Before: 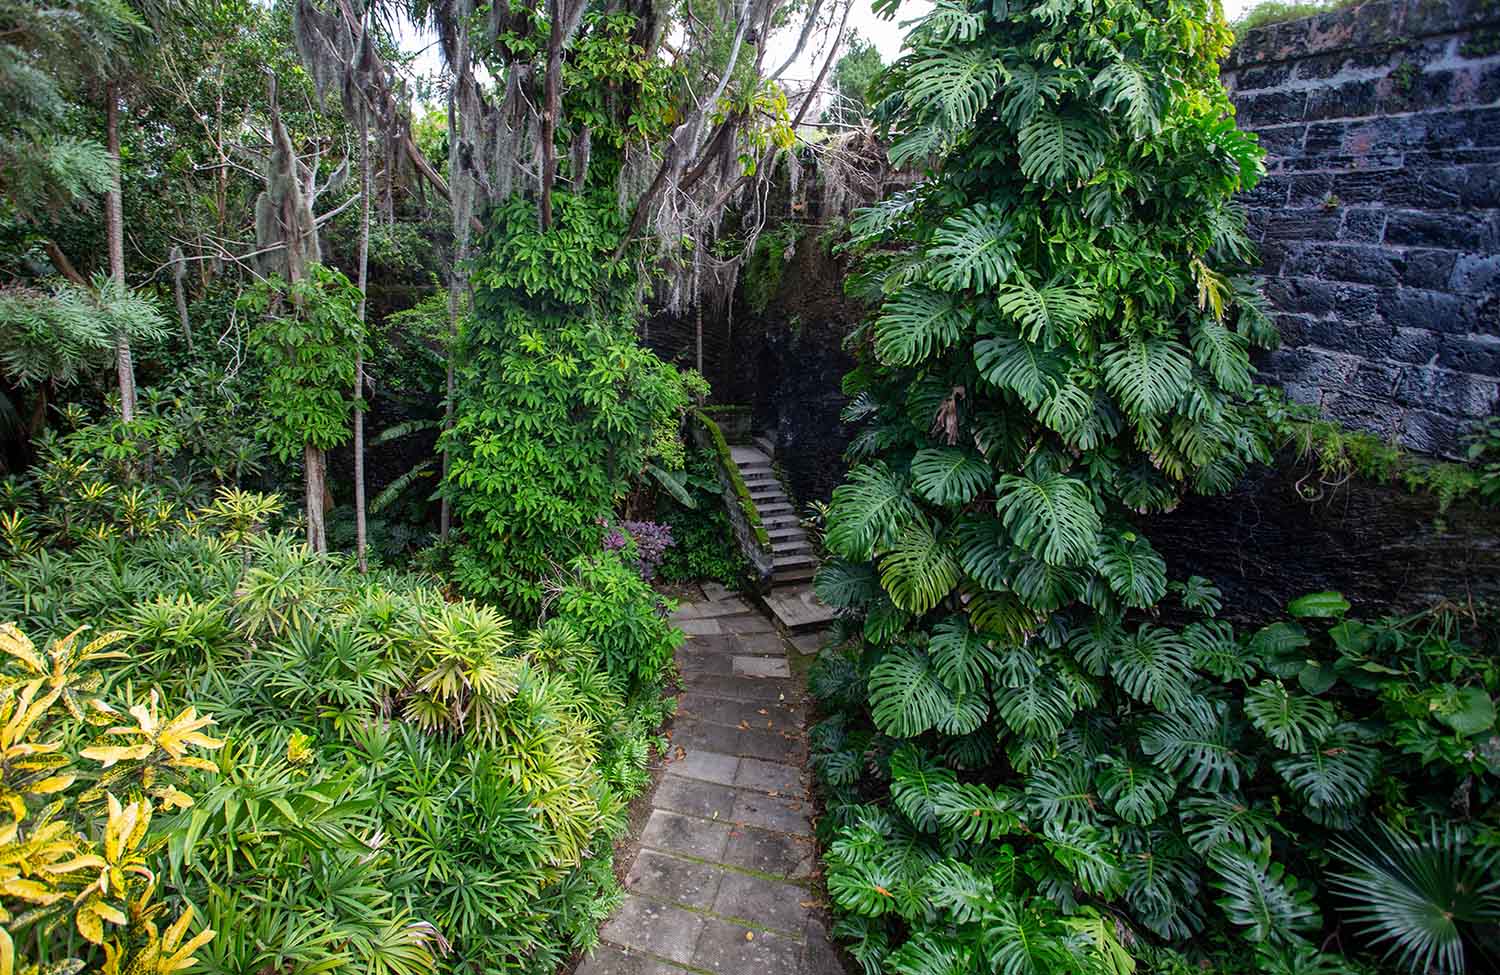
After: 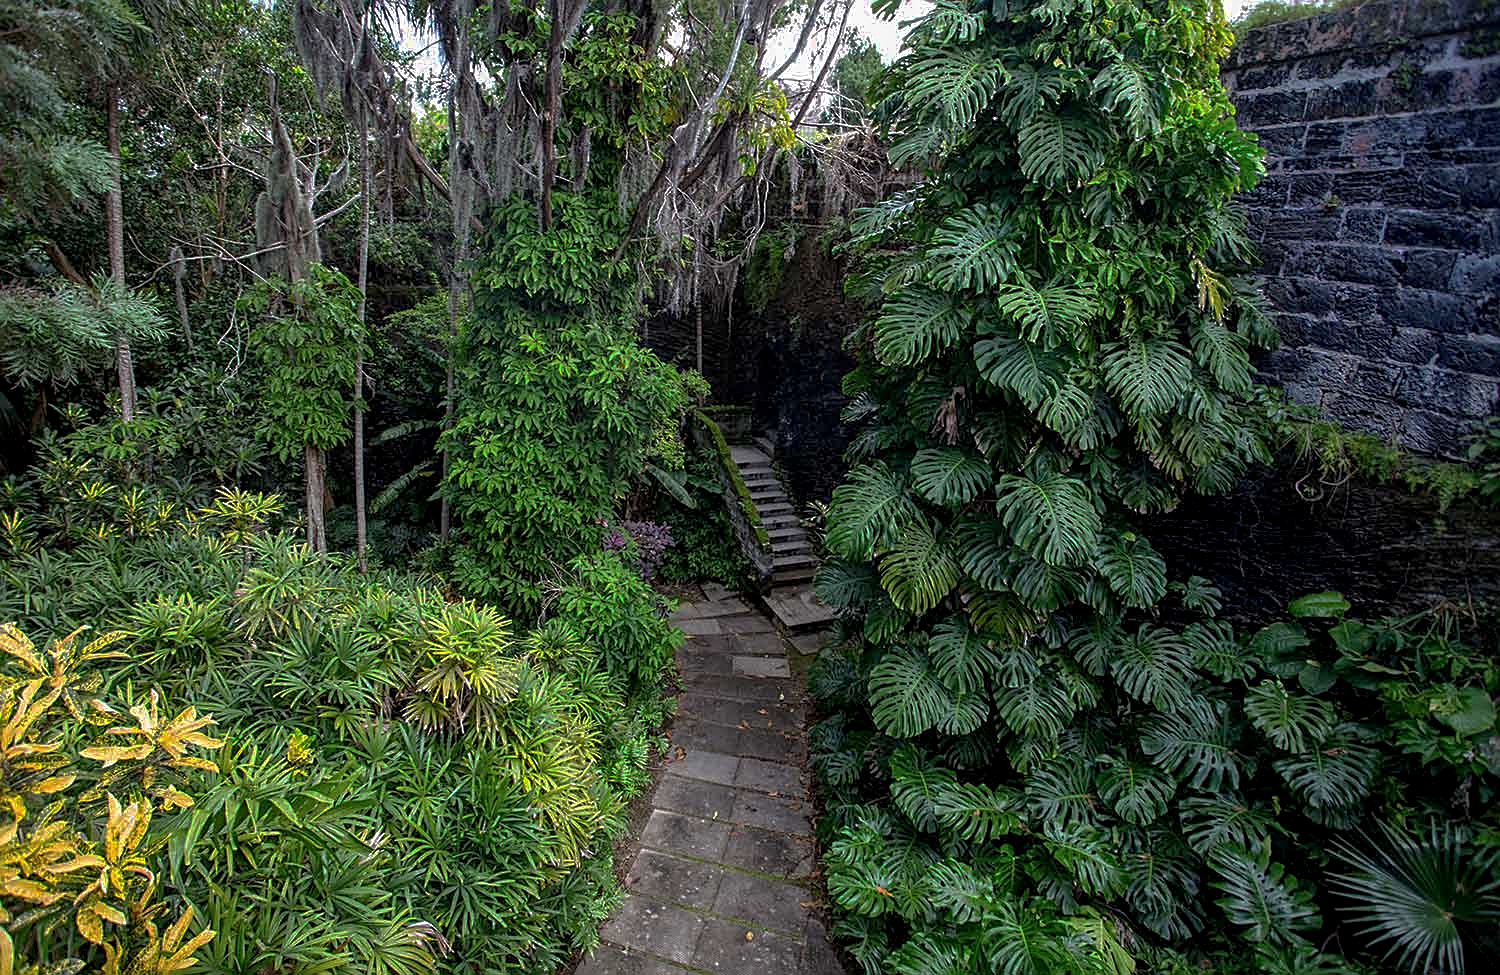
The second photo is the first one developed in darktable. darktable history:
base curve: curves: ch0 [(0, 0) (0.826, 0.587) (1, 1)], preserve colors none
local contrast: on, module defaults
sharpen: on, module defaults
